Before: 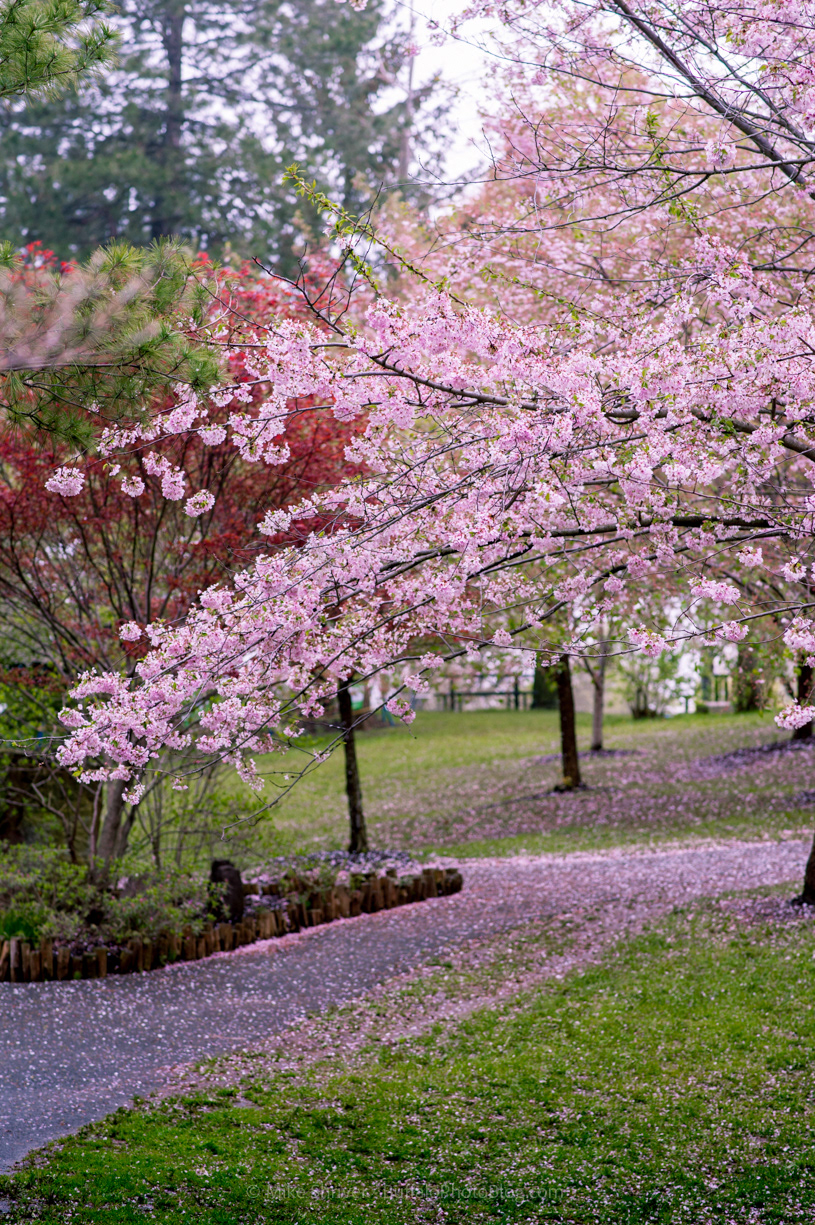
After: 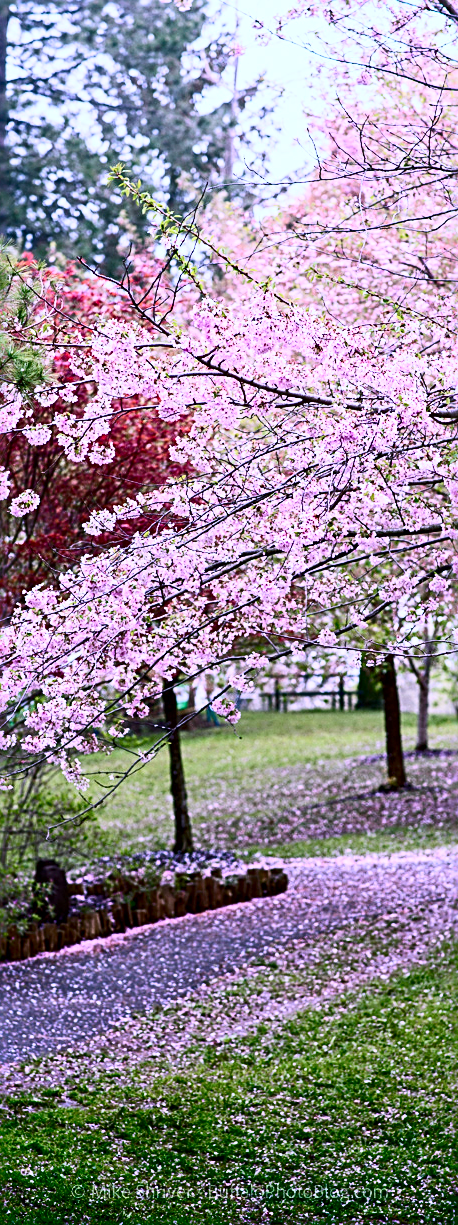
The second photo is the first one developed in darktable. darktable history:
color zones: curves: ch0 [(0, 0.5) (0.143, 0.52) (0.286, 0.5) (0.429, 0.5) (0.571, 0.5) (0.714, 0.5) (0.857, 0.5) (1, 0.5)]; ch1 [(0, 0.489) (0.155, 0.45) (0.286, 0.466) (0.429, 0.5) (0.571, 0.5) (0.714, 0.5) (0.857, 0.5) (1, 0.489)]
crop: left 21.551%, right 22.204%
color correction: highlights a* -0.093, highlights b* -5.57, shadows a* -0.136, shadows b* -0.119
color calibration: illuminant as shot in camera, x 0.37, y 0.382, temperature 4317.9 K
contrast brightness saturation: contrast 0.396, brightness 0.098, saturation 0.205
sharpen: radius 2.673, amount 0.656
